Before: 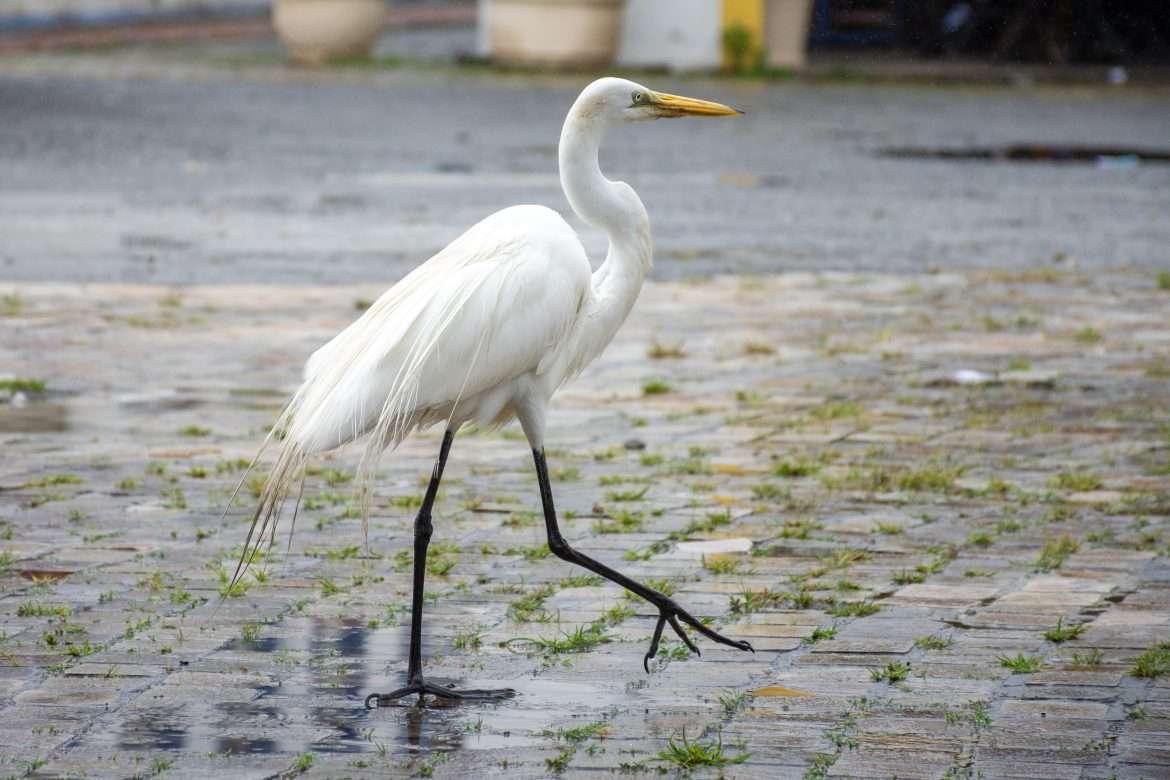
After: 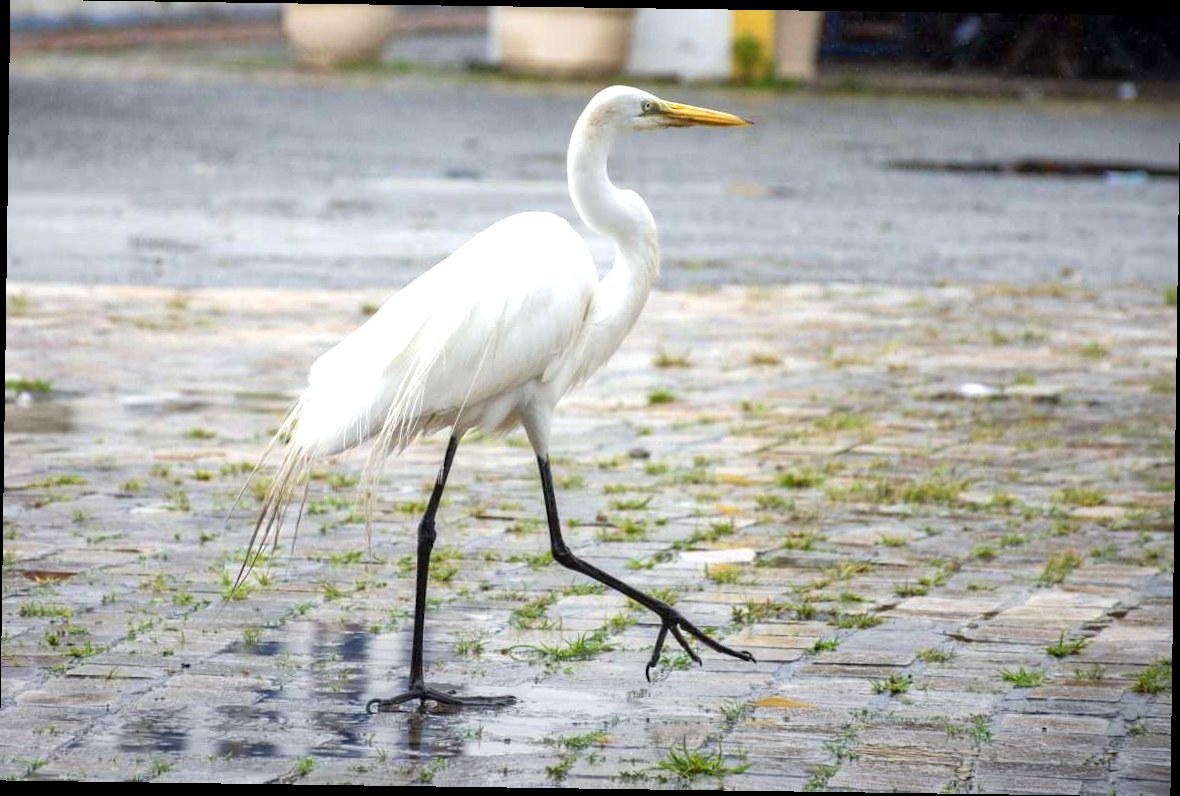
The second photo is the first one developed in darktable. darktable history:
exposure: black level correction 0.001, exposure 0.5 EV, compensate exposure bias true, compensate highlight preservation false
rotate and perspective: rotation 0.8°, automatic cropping off
